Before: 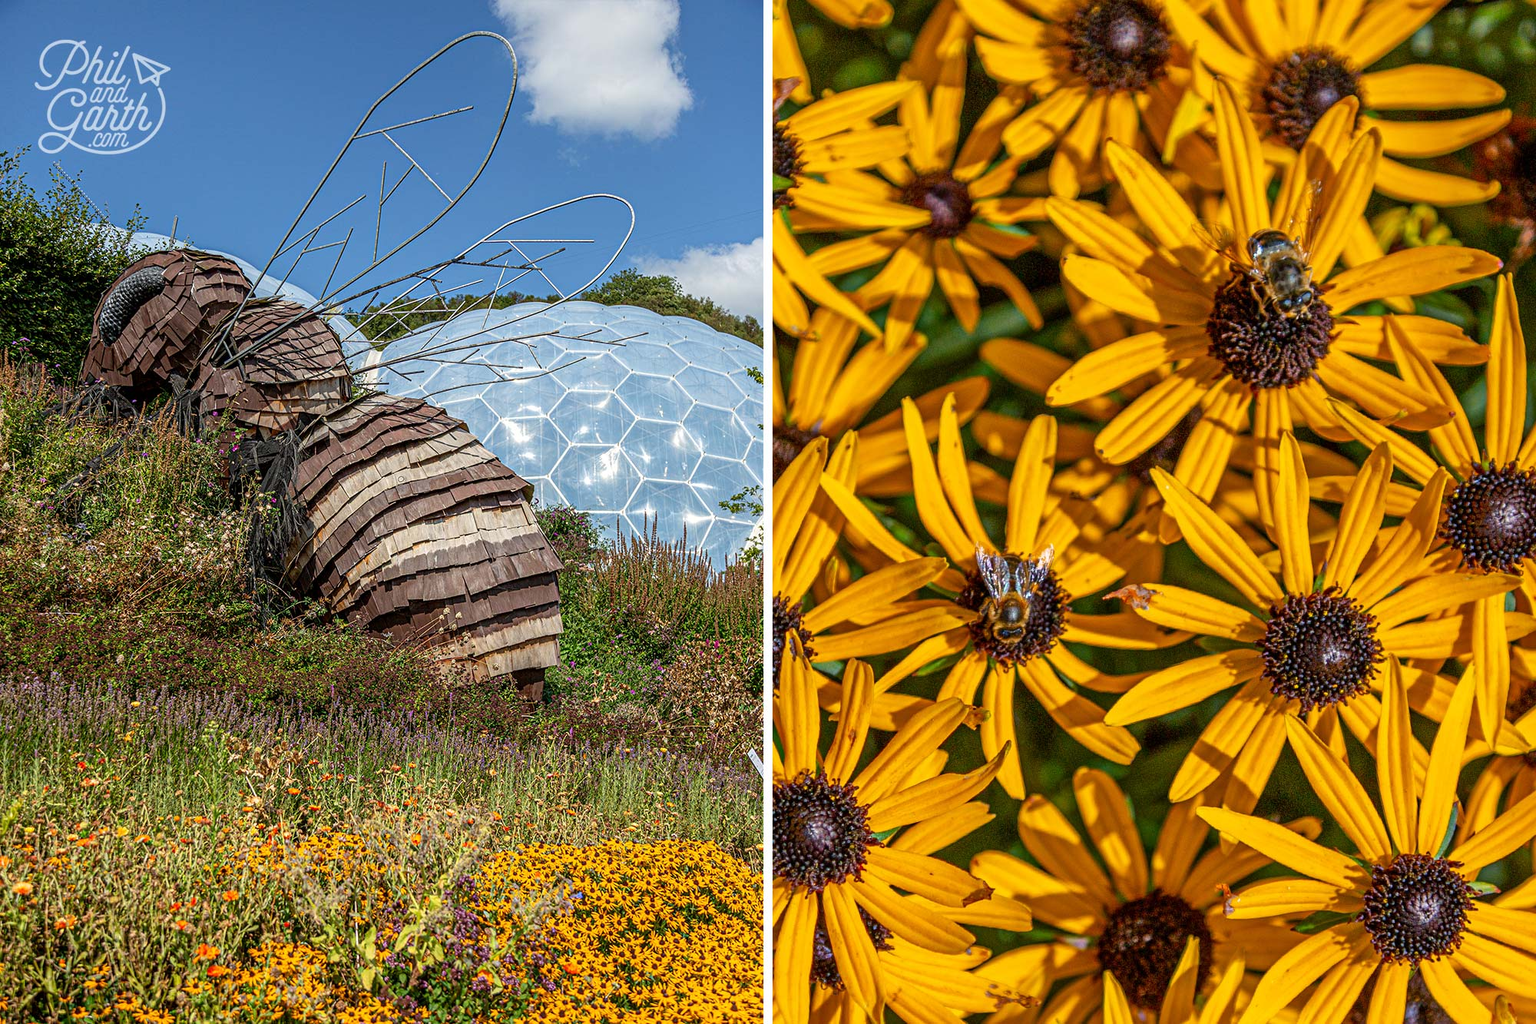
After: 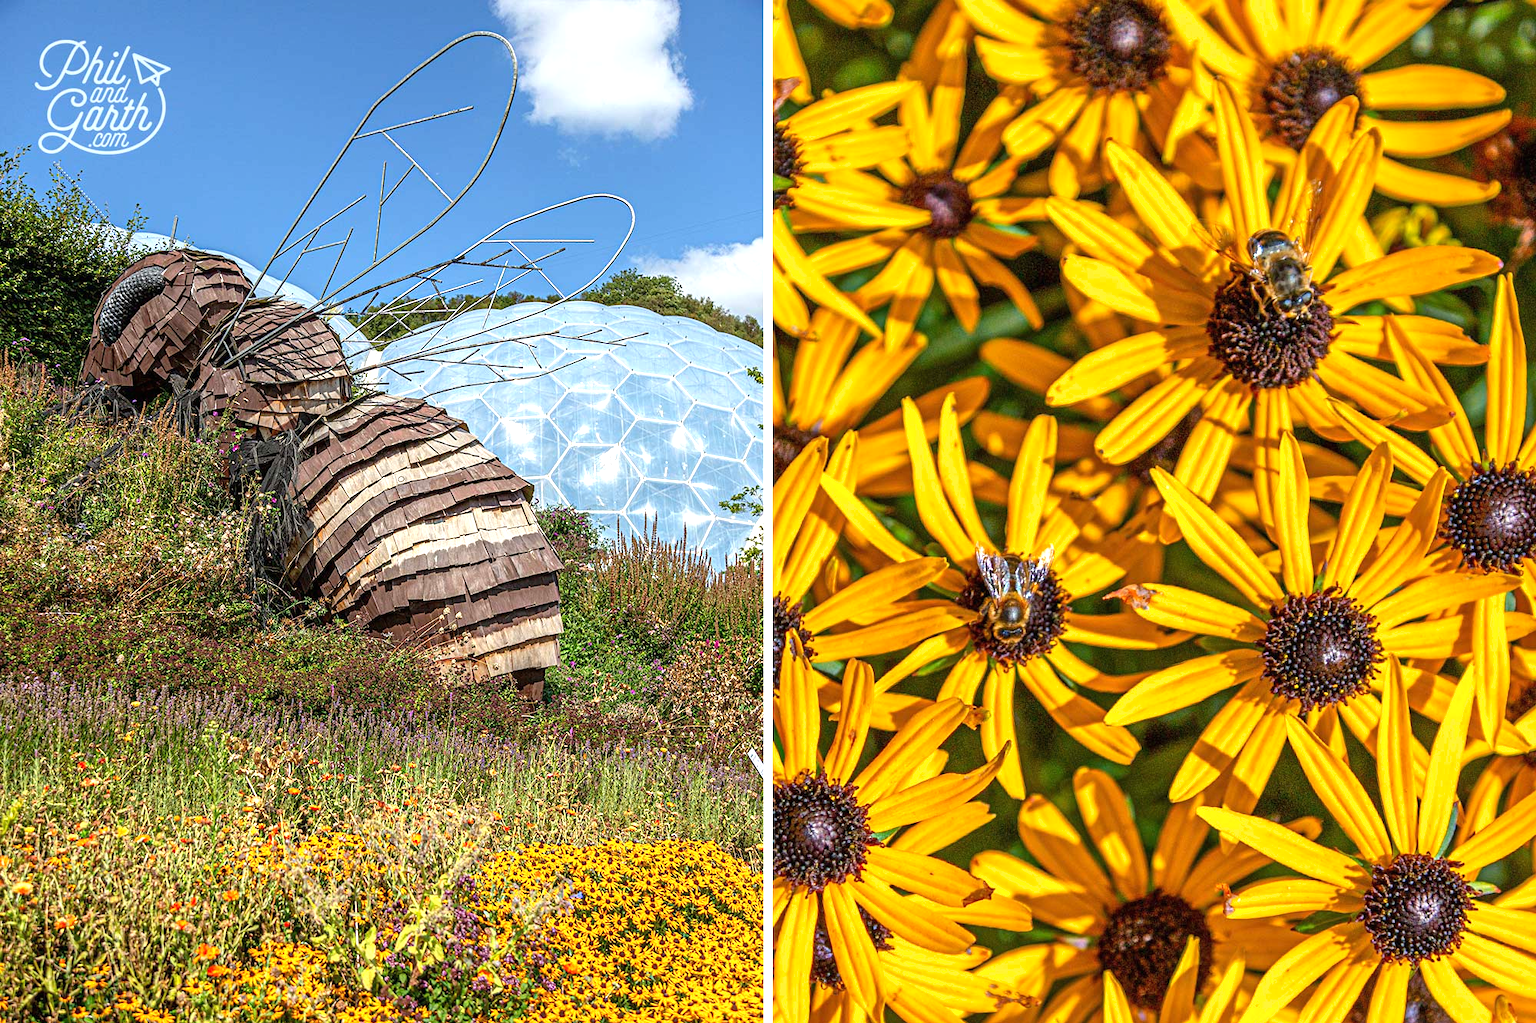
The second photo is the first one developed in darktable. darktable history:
exposure: black level correction 0, exposure 0.697 EV, compensate highlight preservation false
shadows and highlights: radius 127.9, shadows 21.23, highlights -22.06, low approximation 0.01
